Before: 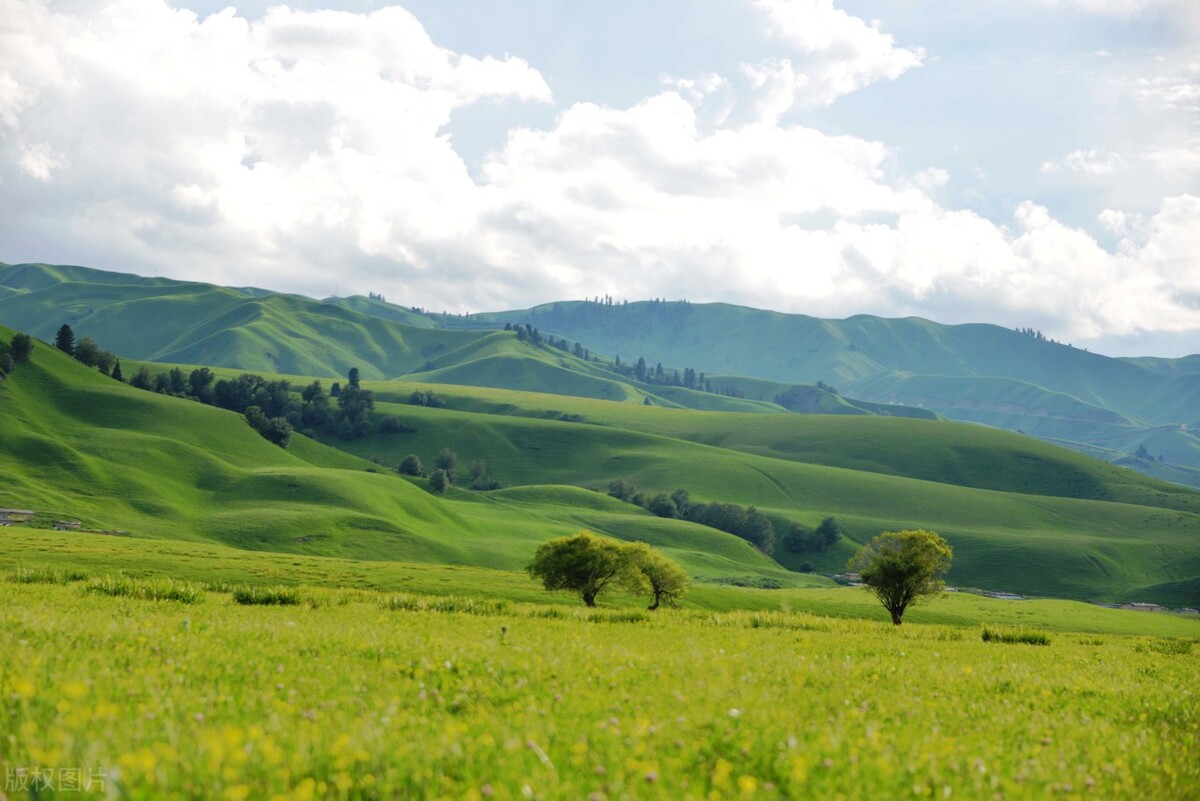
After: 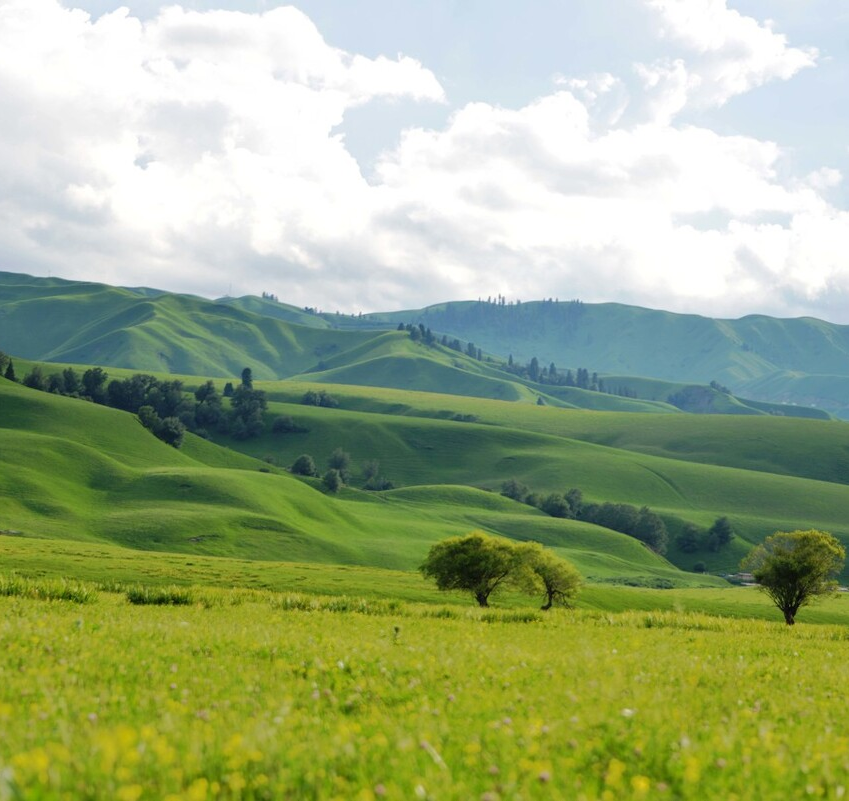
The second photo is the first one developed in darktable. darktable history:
crop and rotate: left 8.936%, right 20.313%
